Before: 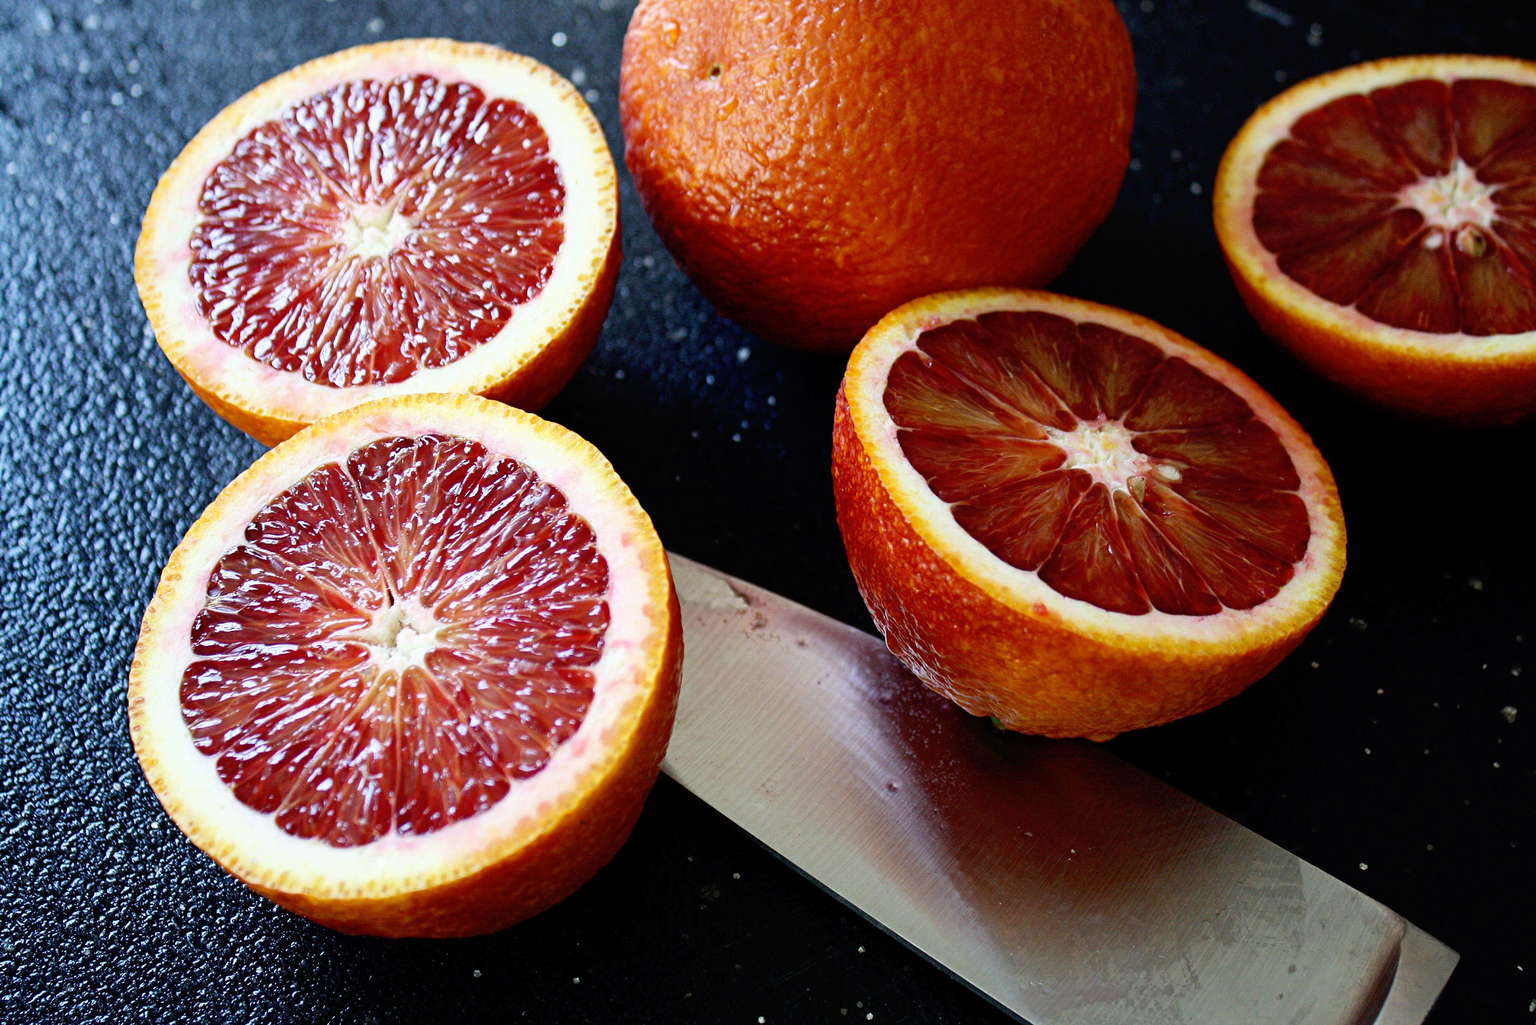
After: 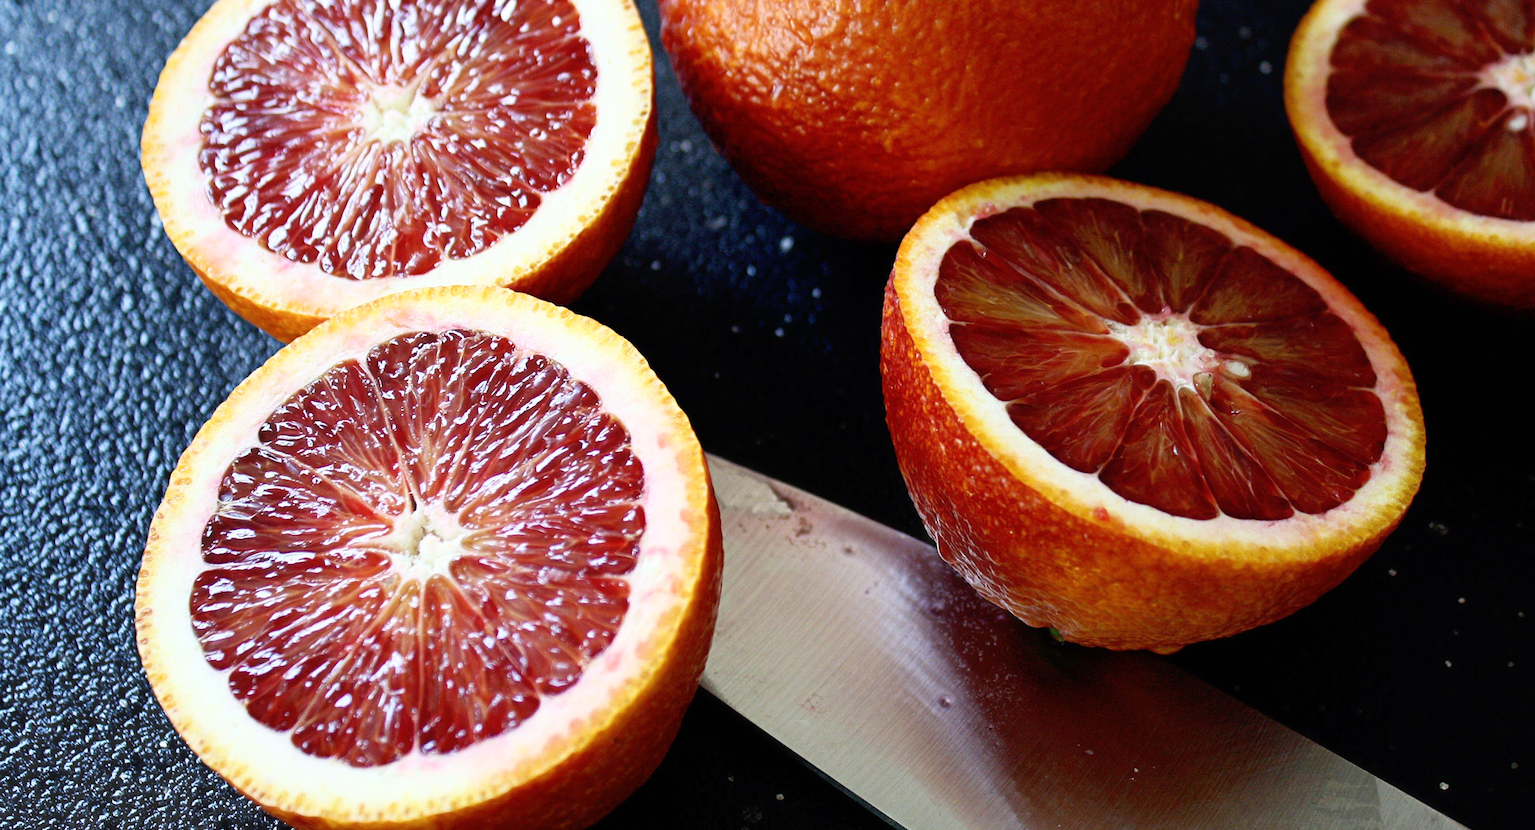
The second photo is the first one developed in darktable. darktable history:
shadows and highlights: shadows 0.169, highlights 40.32
haze removal: strength -0.047, compatibility mode true, adaptive false
tone equalizer: on, module defaults
crop and rotate: angle 0.077°, top 12.051%, right 5.419%, bottom 11.296%
